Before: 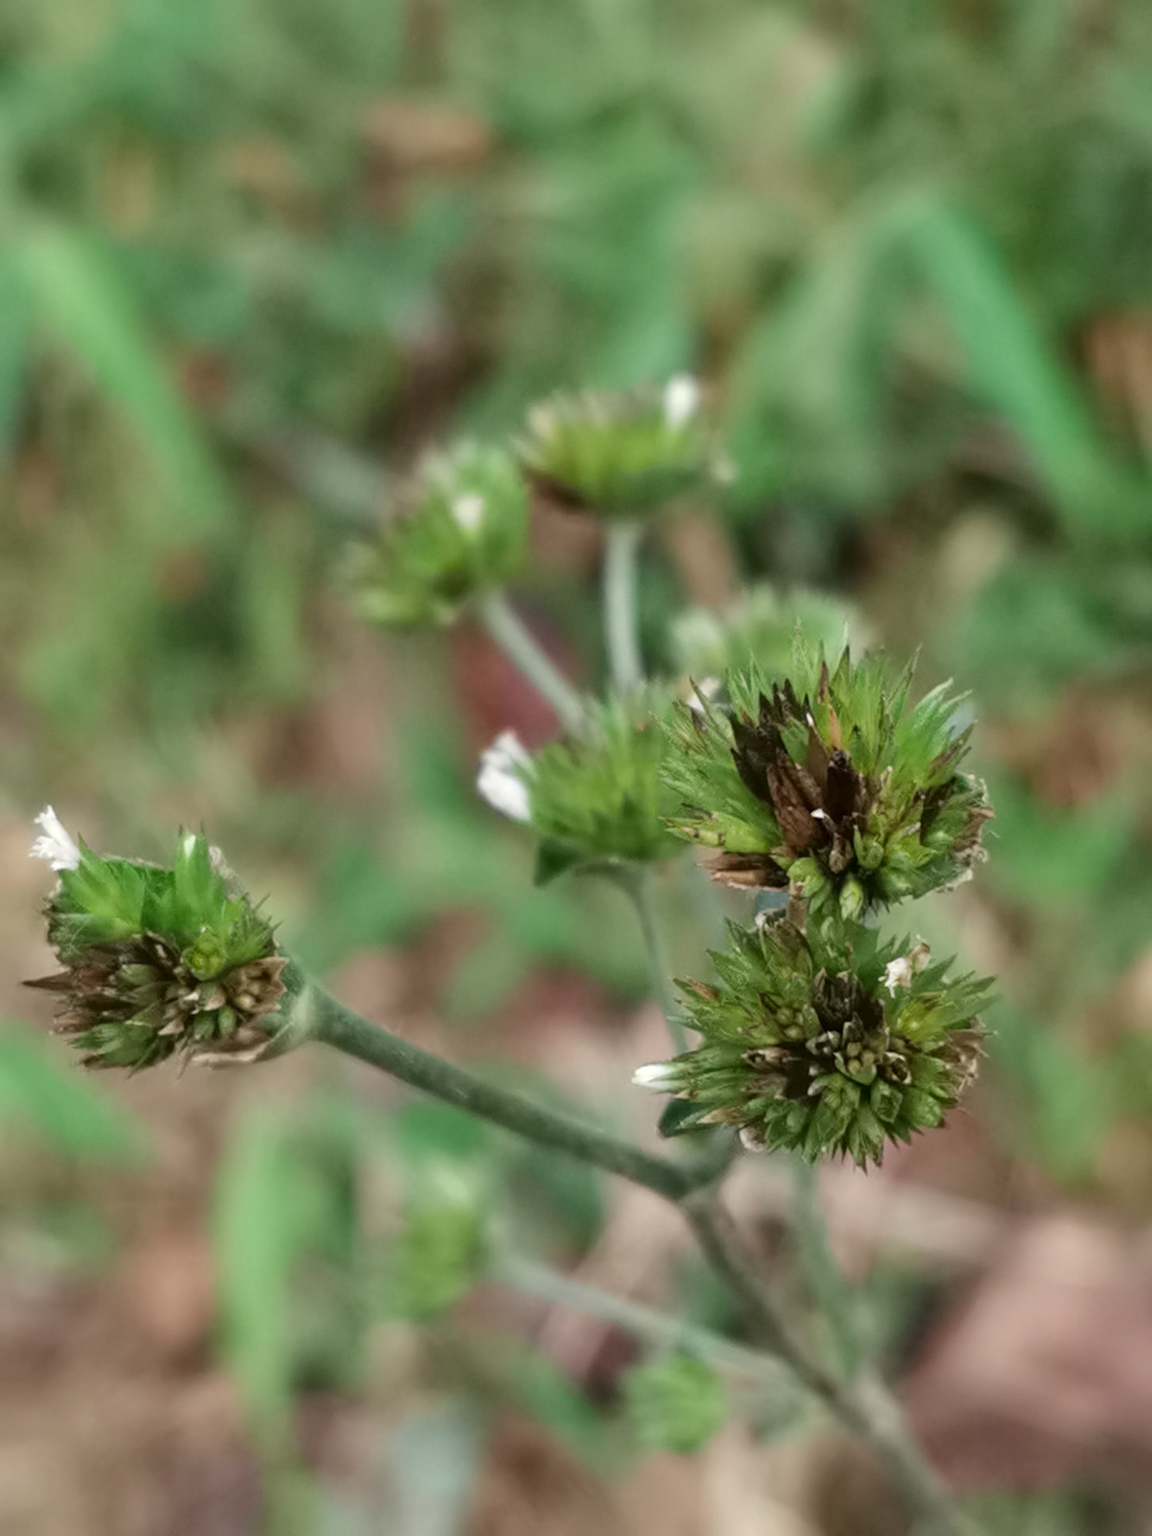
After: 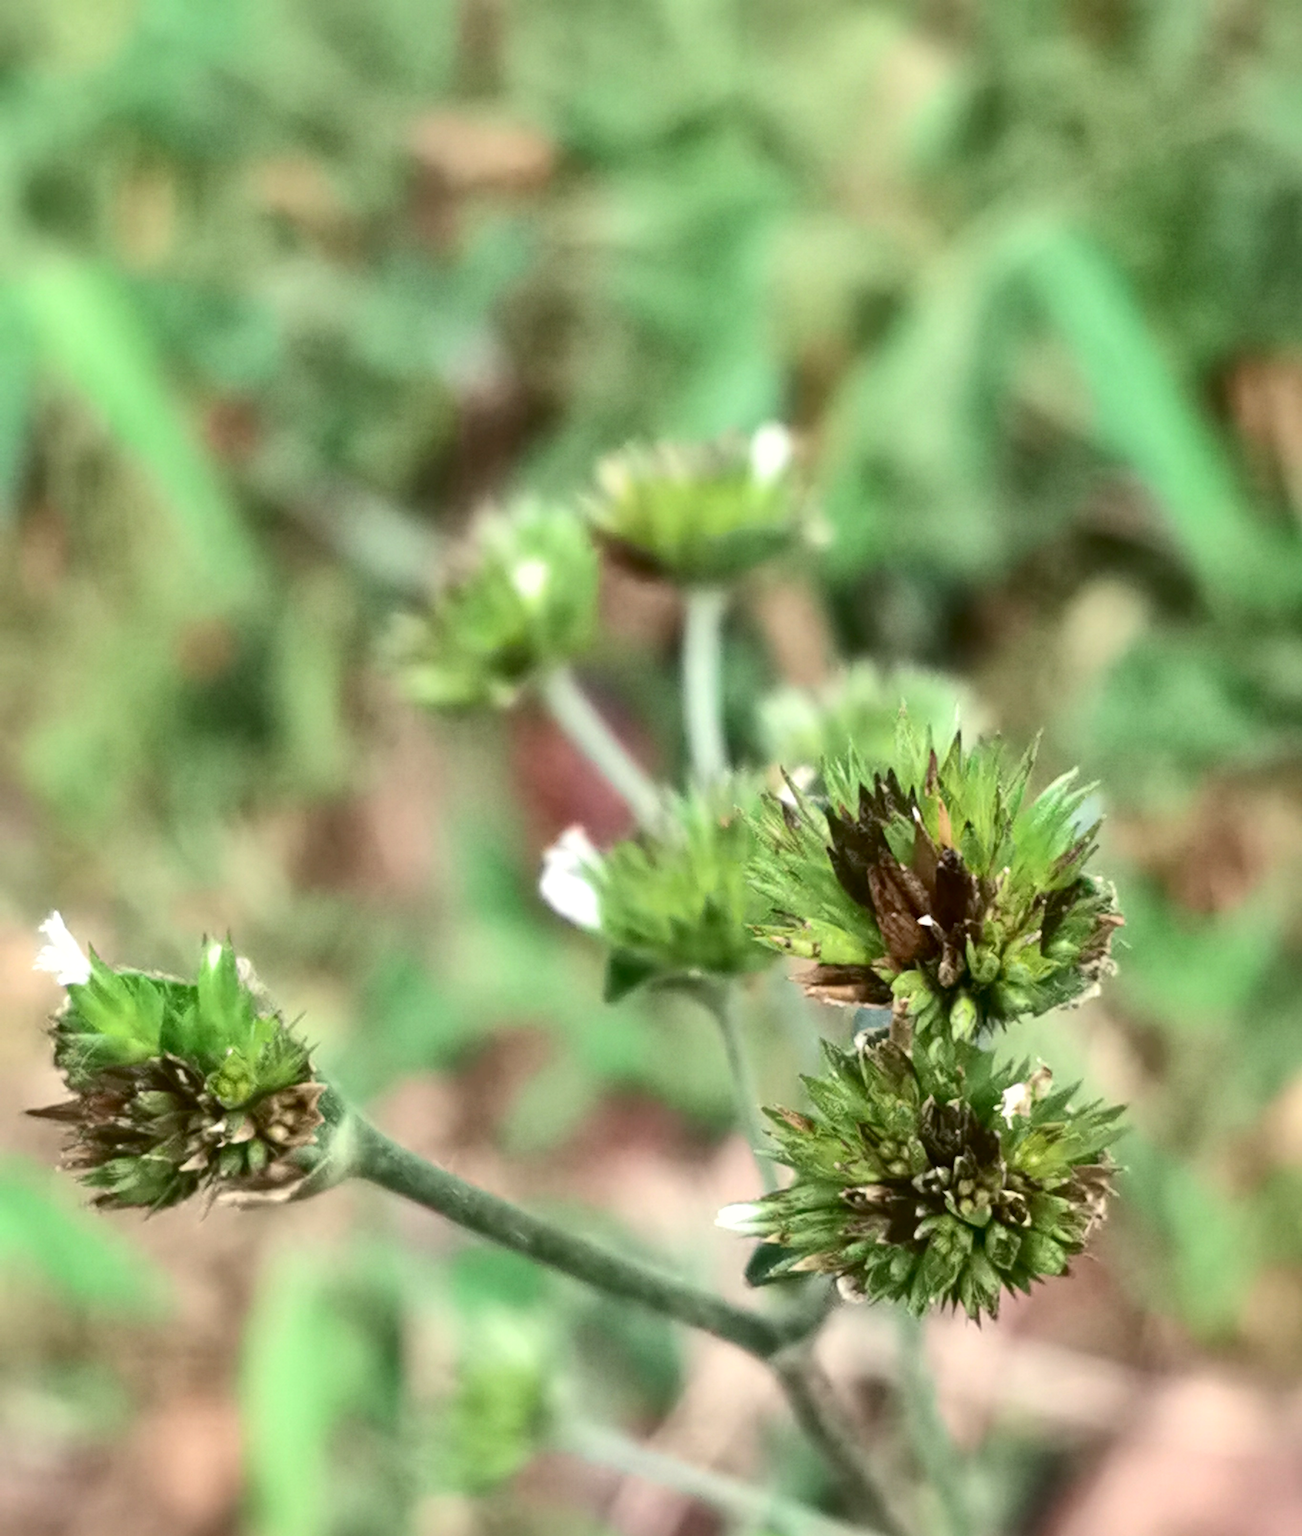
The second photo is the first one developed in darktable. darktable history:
crop and rotate: top 0%, bottom 11.585%
contrast brightness saturation: contrast 0.272
shadows and highlights: on, module defaults
exposure: black level correction 0, exposure 0.702 EV, compensate highlight preservation false
